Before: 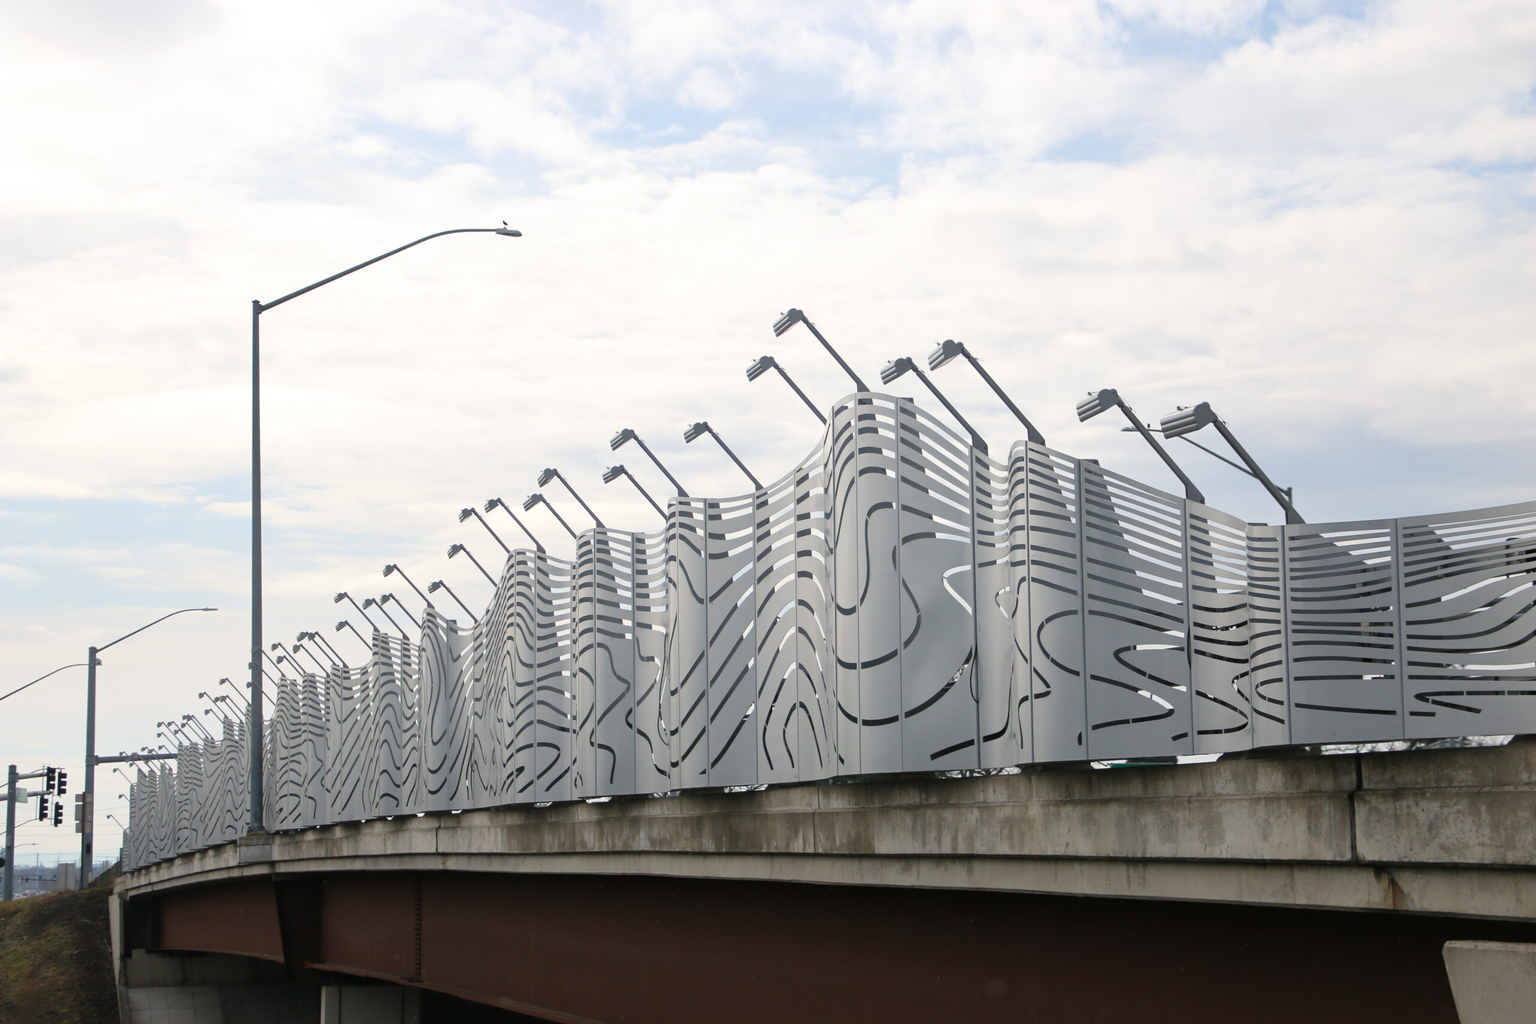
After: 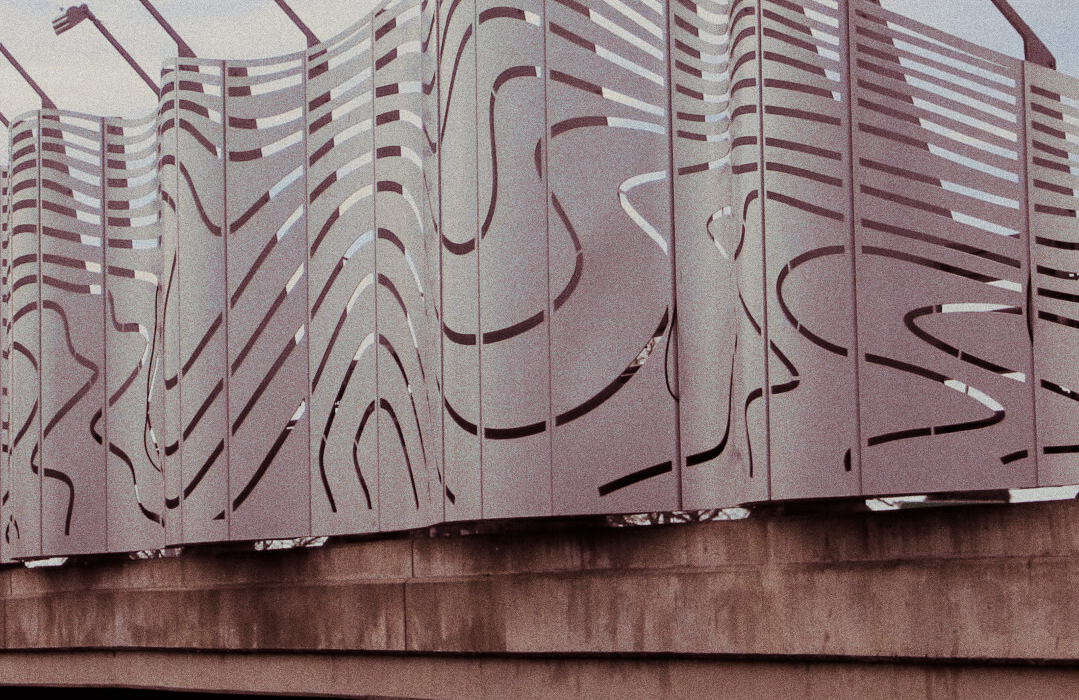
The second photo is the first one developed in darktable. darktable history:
contrast brightness saturation: brightness -0.02, saturation 0.35
crop: left 37.221%, top 45.169%, right 20.63%, bottom 13.777%
white balance: emerald 1
filmic rgb: black relative exposure -7.65 EV, white relative exposure 4.56 EV, hardness 3.61
rotate and perspective: automatic cropping original format, crop left 0, crop top 0
split-toning: on, module defaults
grain: coarseness 0.09 ISO, strength 40%
